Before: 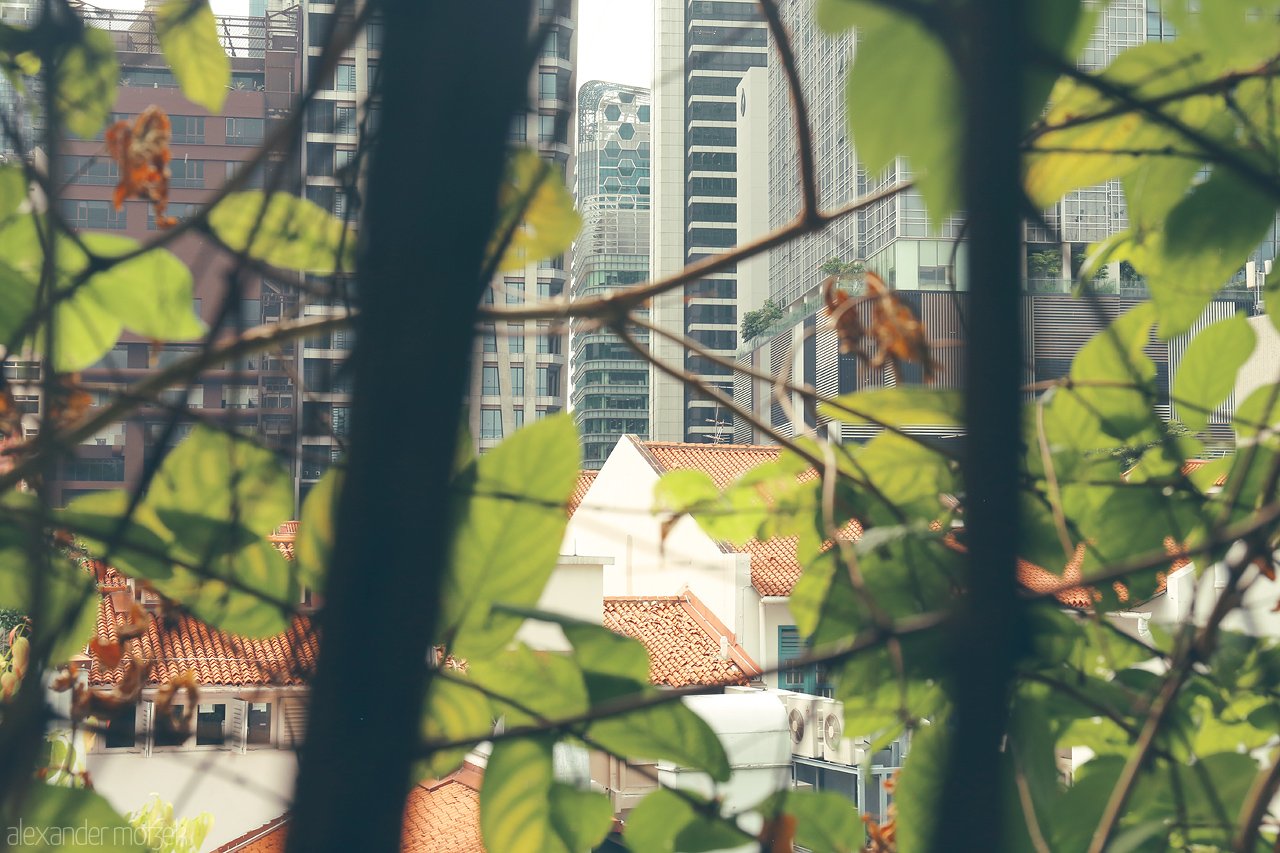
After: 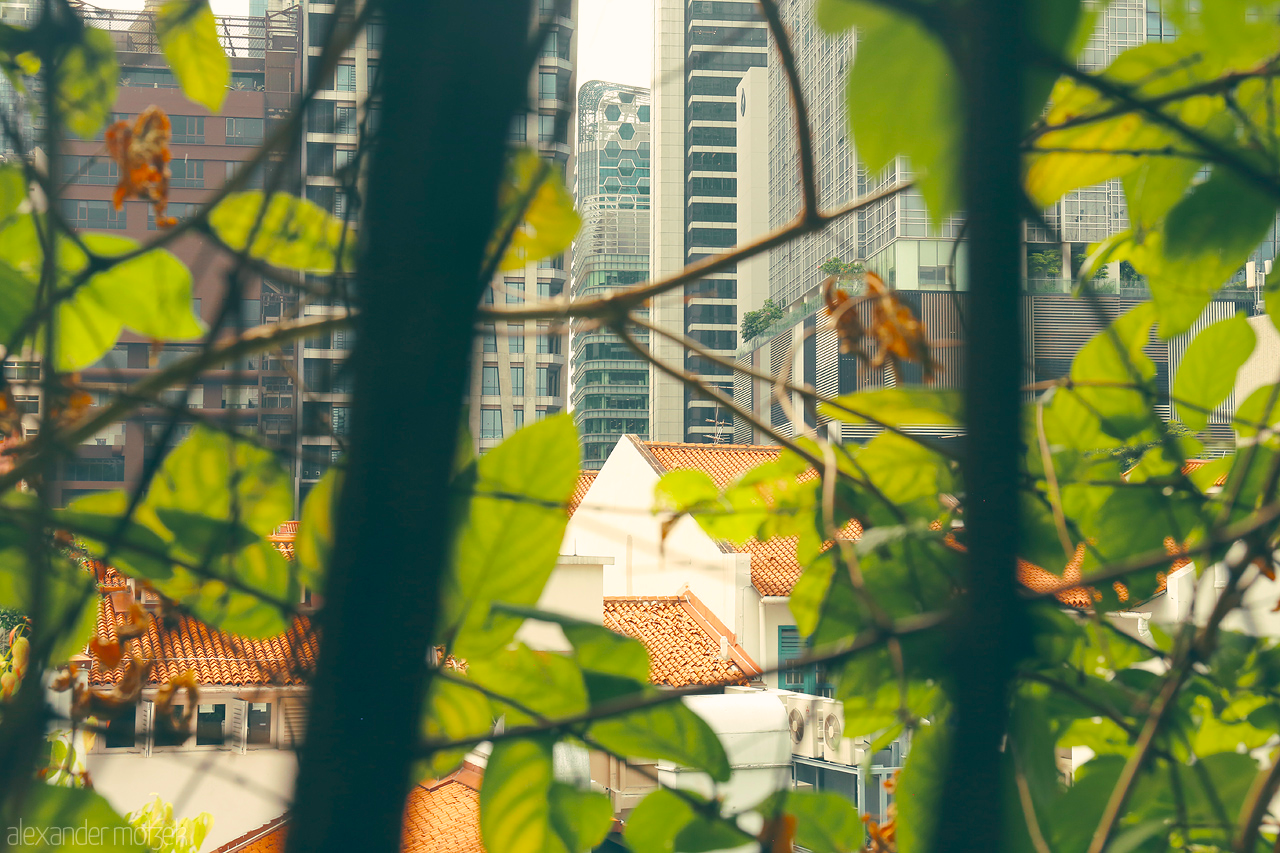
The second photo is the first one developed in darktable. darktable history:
color correction: highlights a* 4.02, highlights b* 4.98, shadows a* -7.55, shadows b* 4.98
color balance rgb: perceptual saturation grading › global saturation 34.05%, global vibrance 5.56%
